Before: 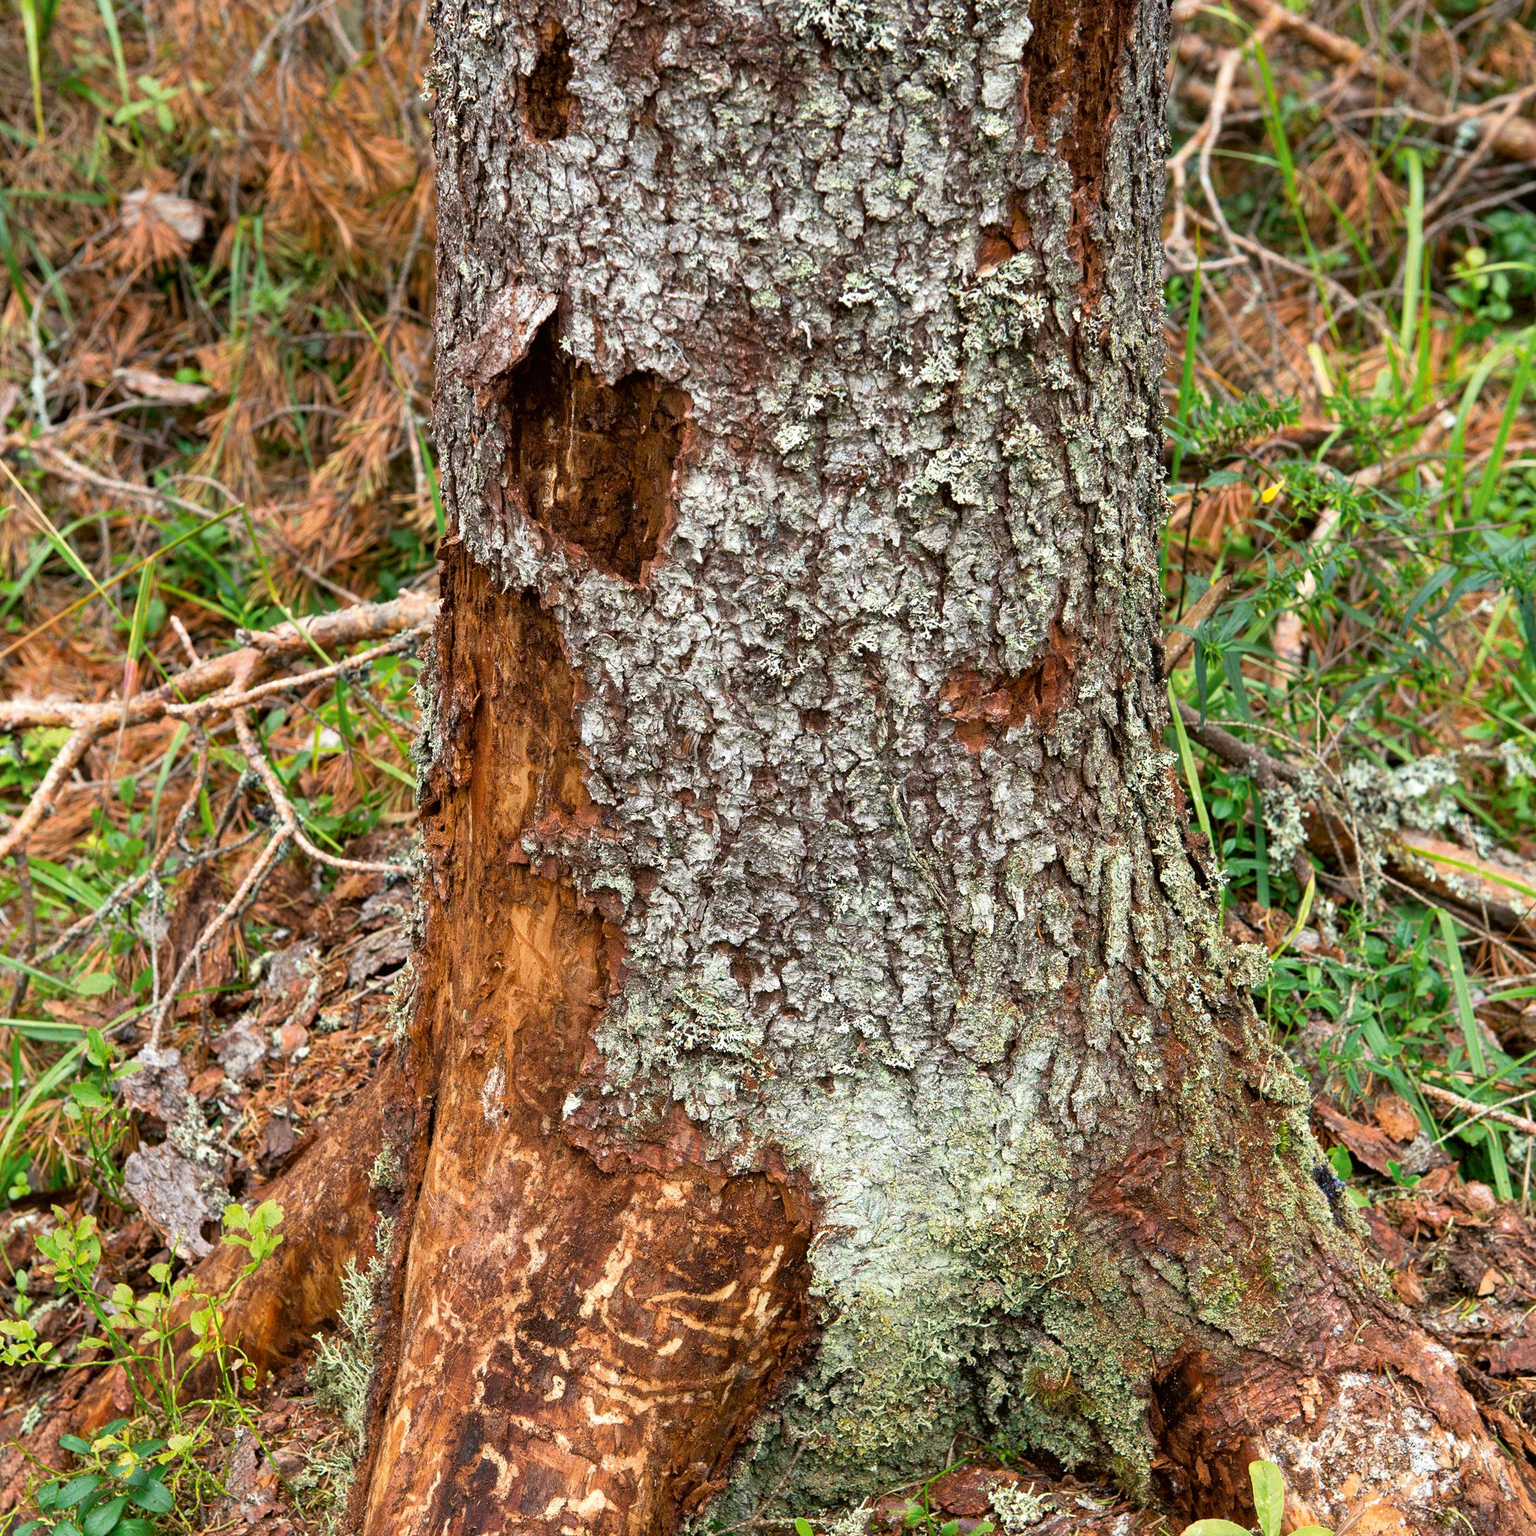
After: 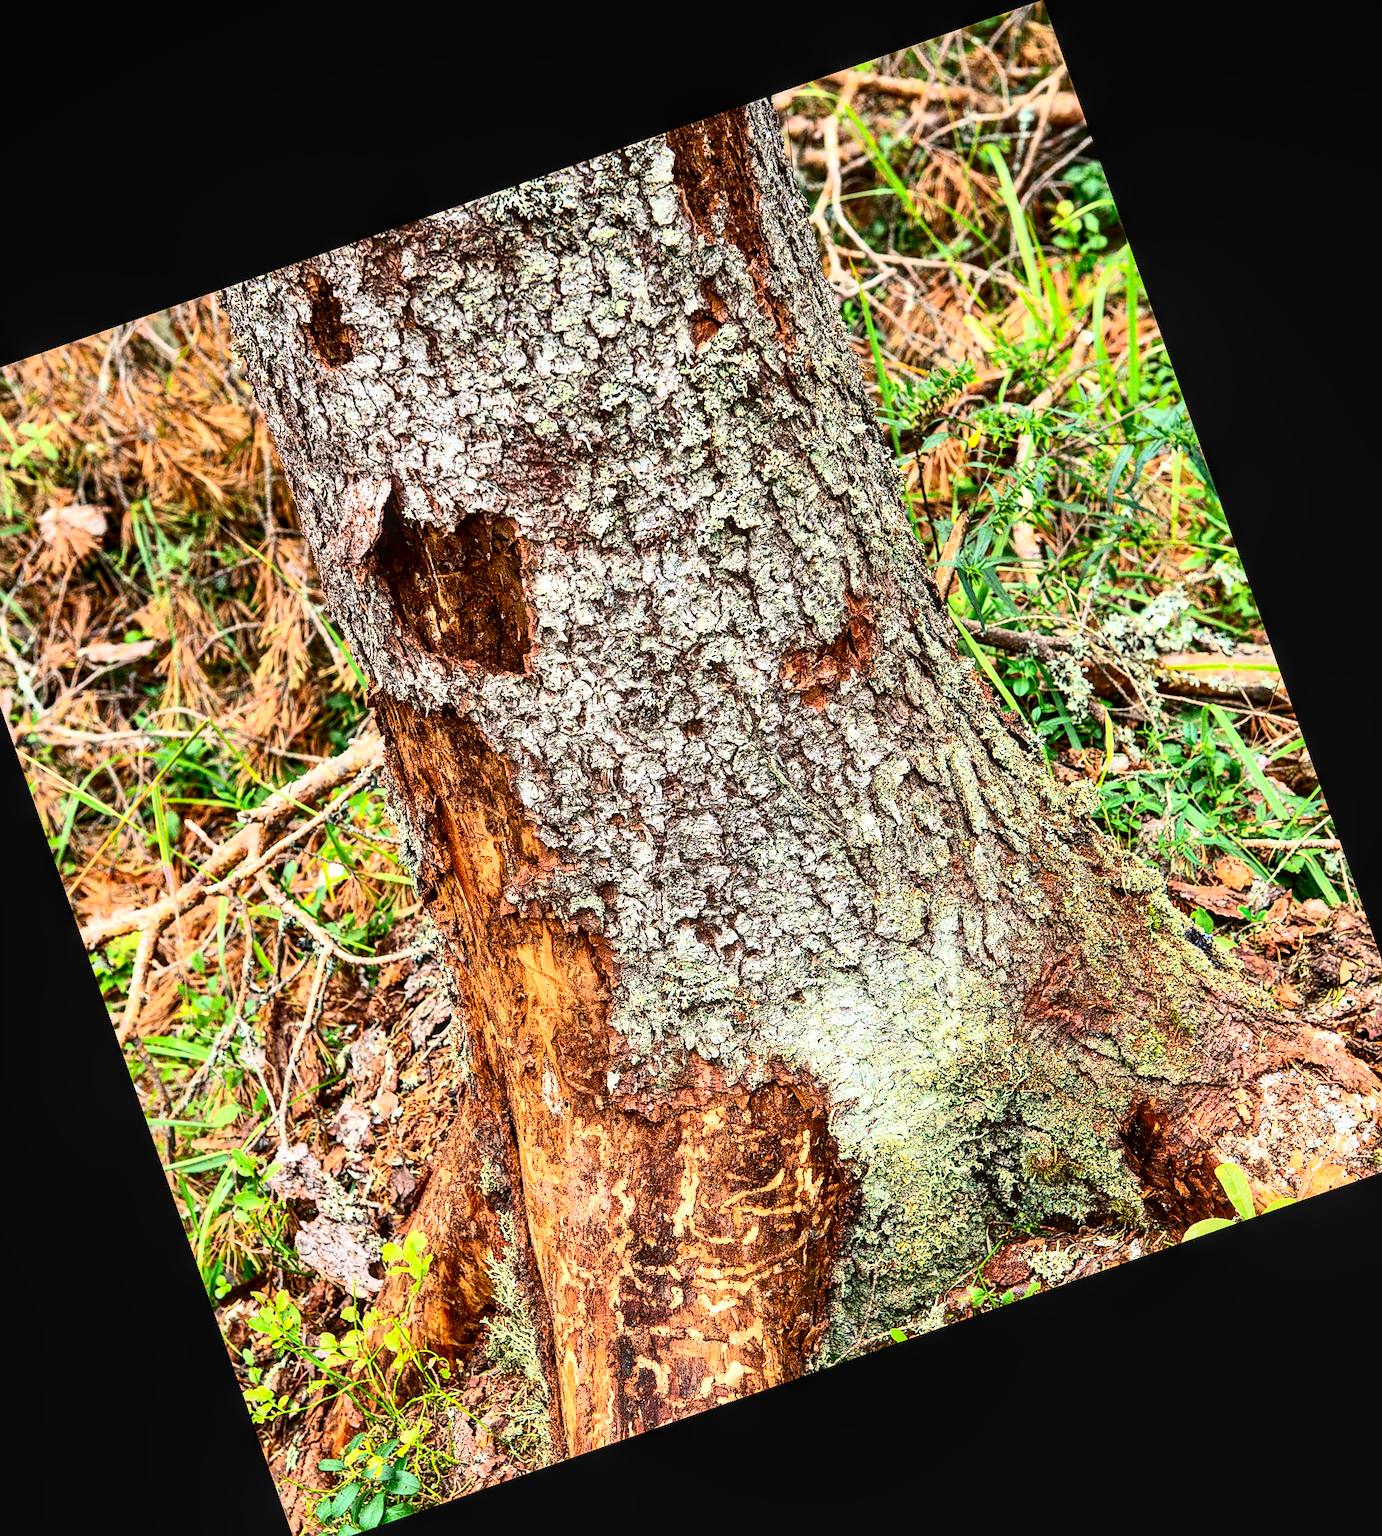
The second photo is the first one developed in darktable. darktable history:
crop and rotate: angle 19.43°, left 6.812%, right 4.125%, bottom 1.087%
exposure: exposure 0.507 EV, compensate highlight preservation false
white balance: emerald 1
local contrast: detail 130%
contrast brightness saturation: contrast 0.4, brightness 0.1, saturation 0.21
sharpen: on, module defaults
